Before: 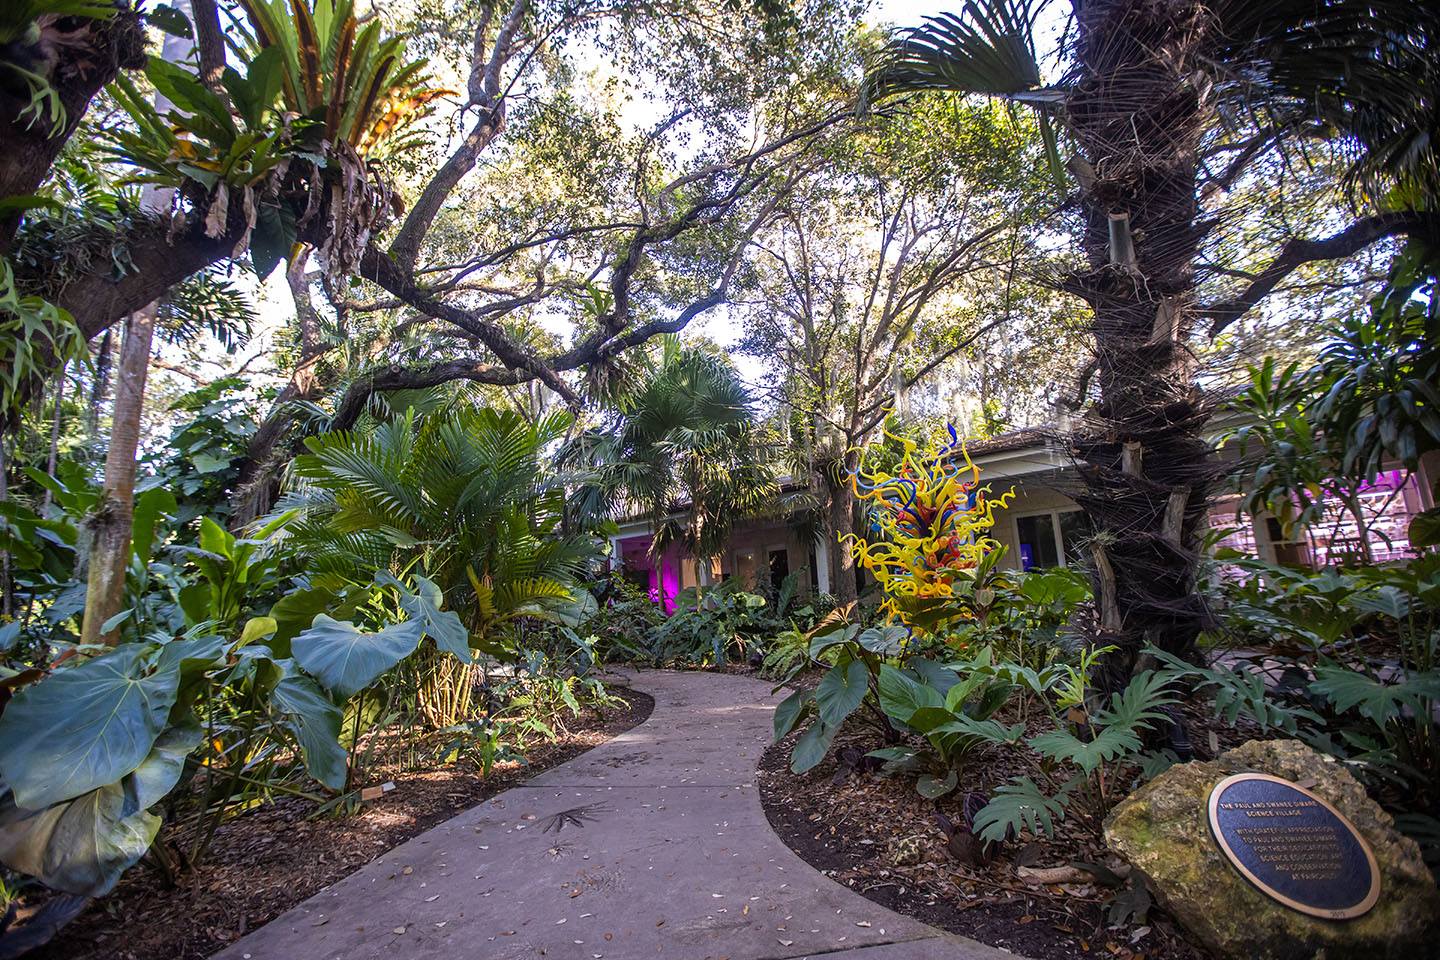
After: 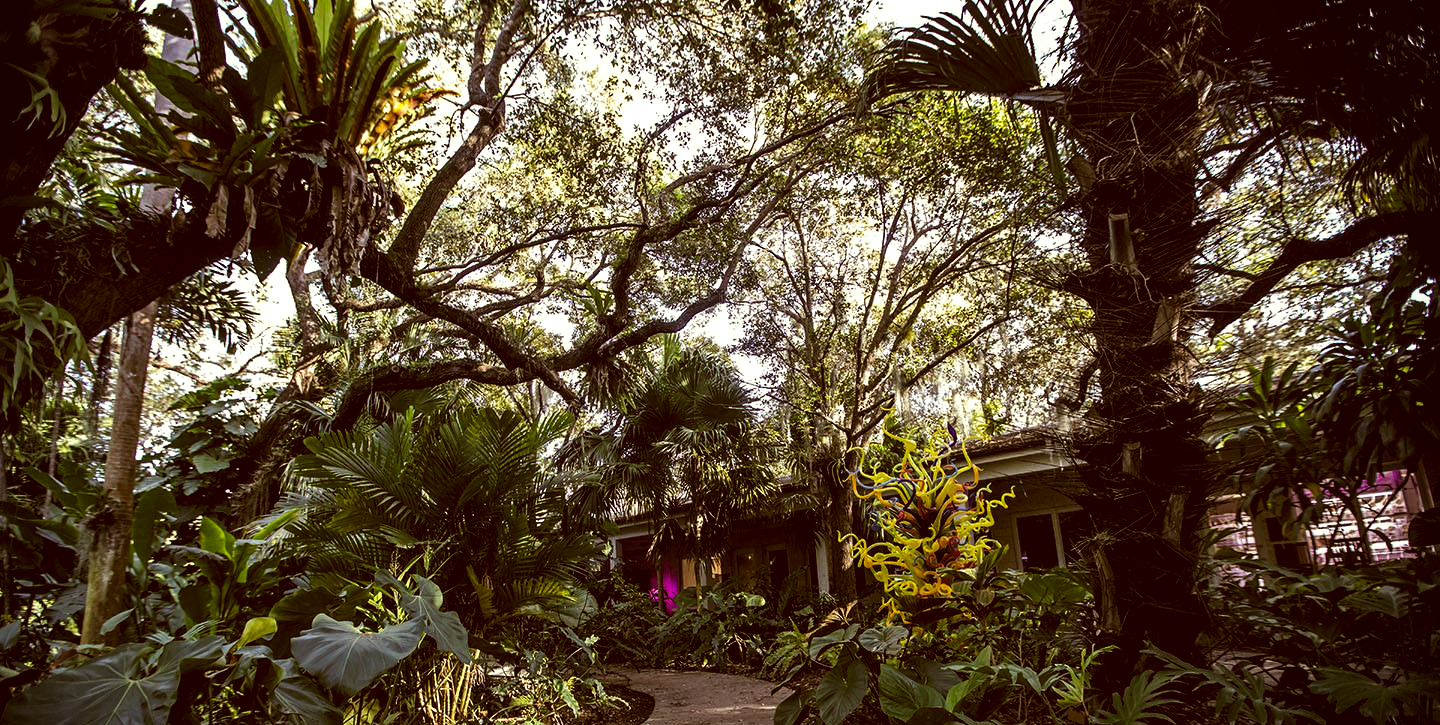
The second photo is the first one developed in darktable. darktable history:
crop: bottom 24.441%
levels: levels [0.101, 0.578, 0.953]
vignetting: fall-off radius 82.26%, brightness -0.409, saturation -0.305, center (-0.031, -0.038)
color correction: highlights a* -5.32, highlights b* 9.8, shadows a* 9.4, shadows b* 24.36
